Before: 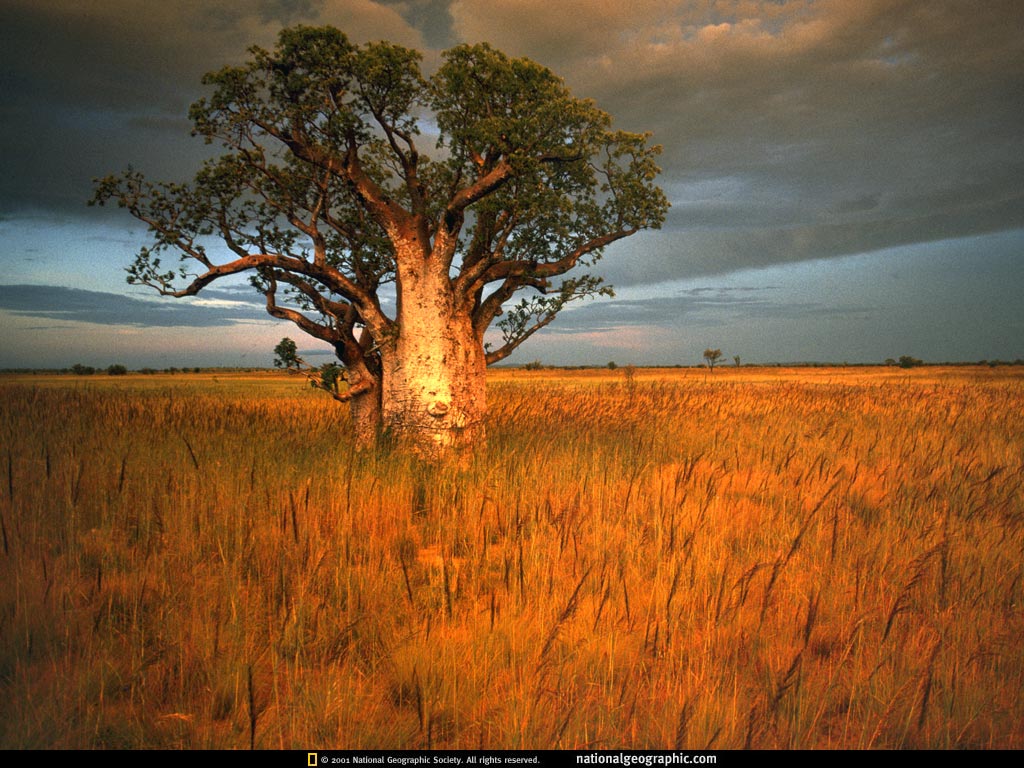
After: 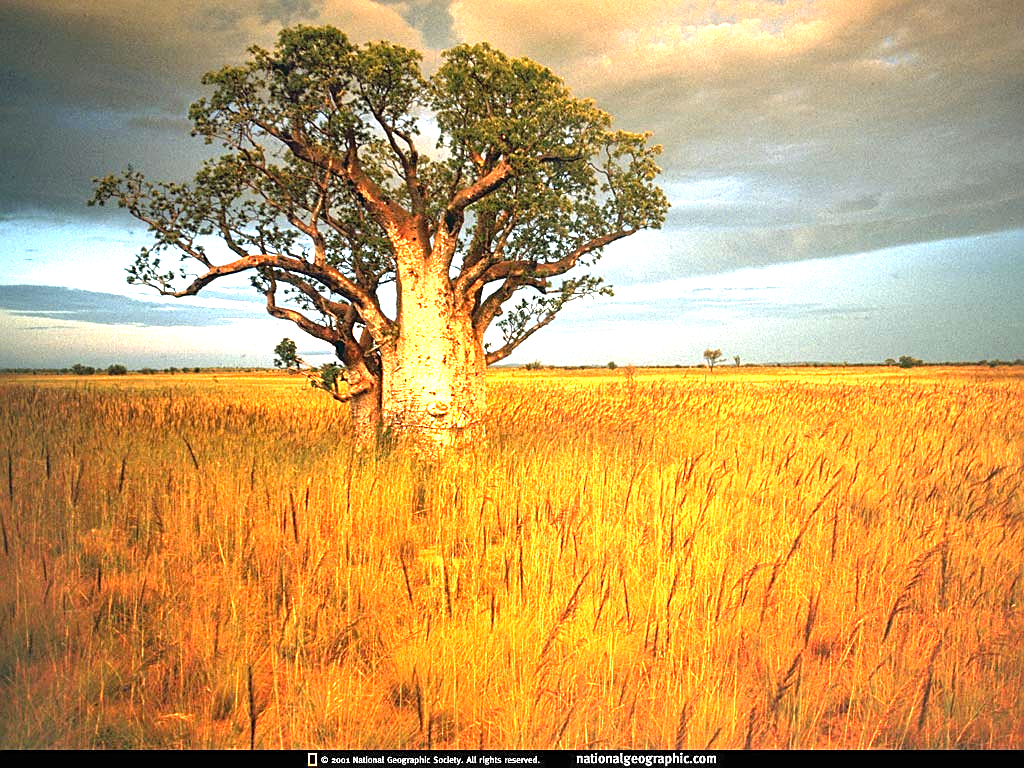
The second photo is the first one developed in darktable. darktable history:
exposure: black level correction 0, exposure 1.975 EV, compensate exposure bias true, compensate highlight preservation false
sharpen: on, module defaults
